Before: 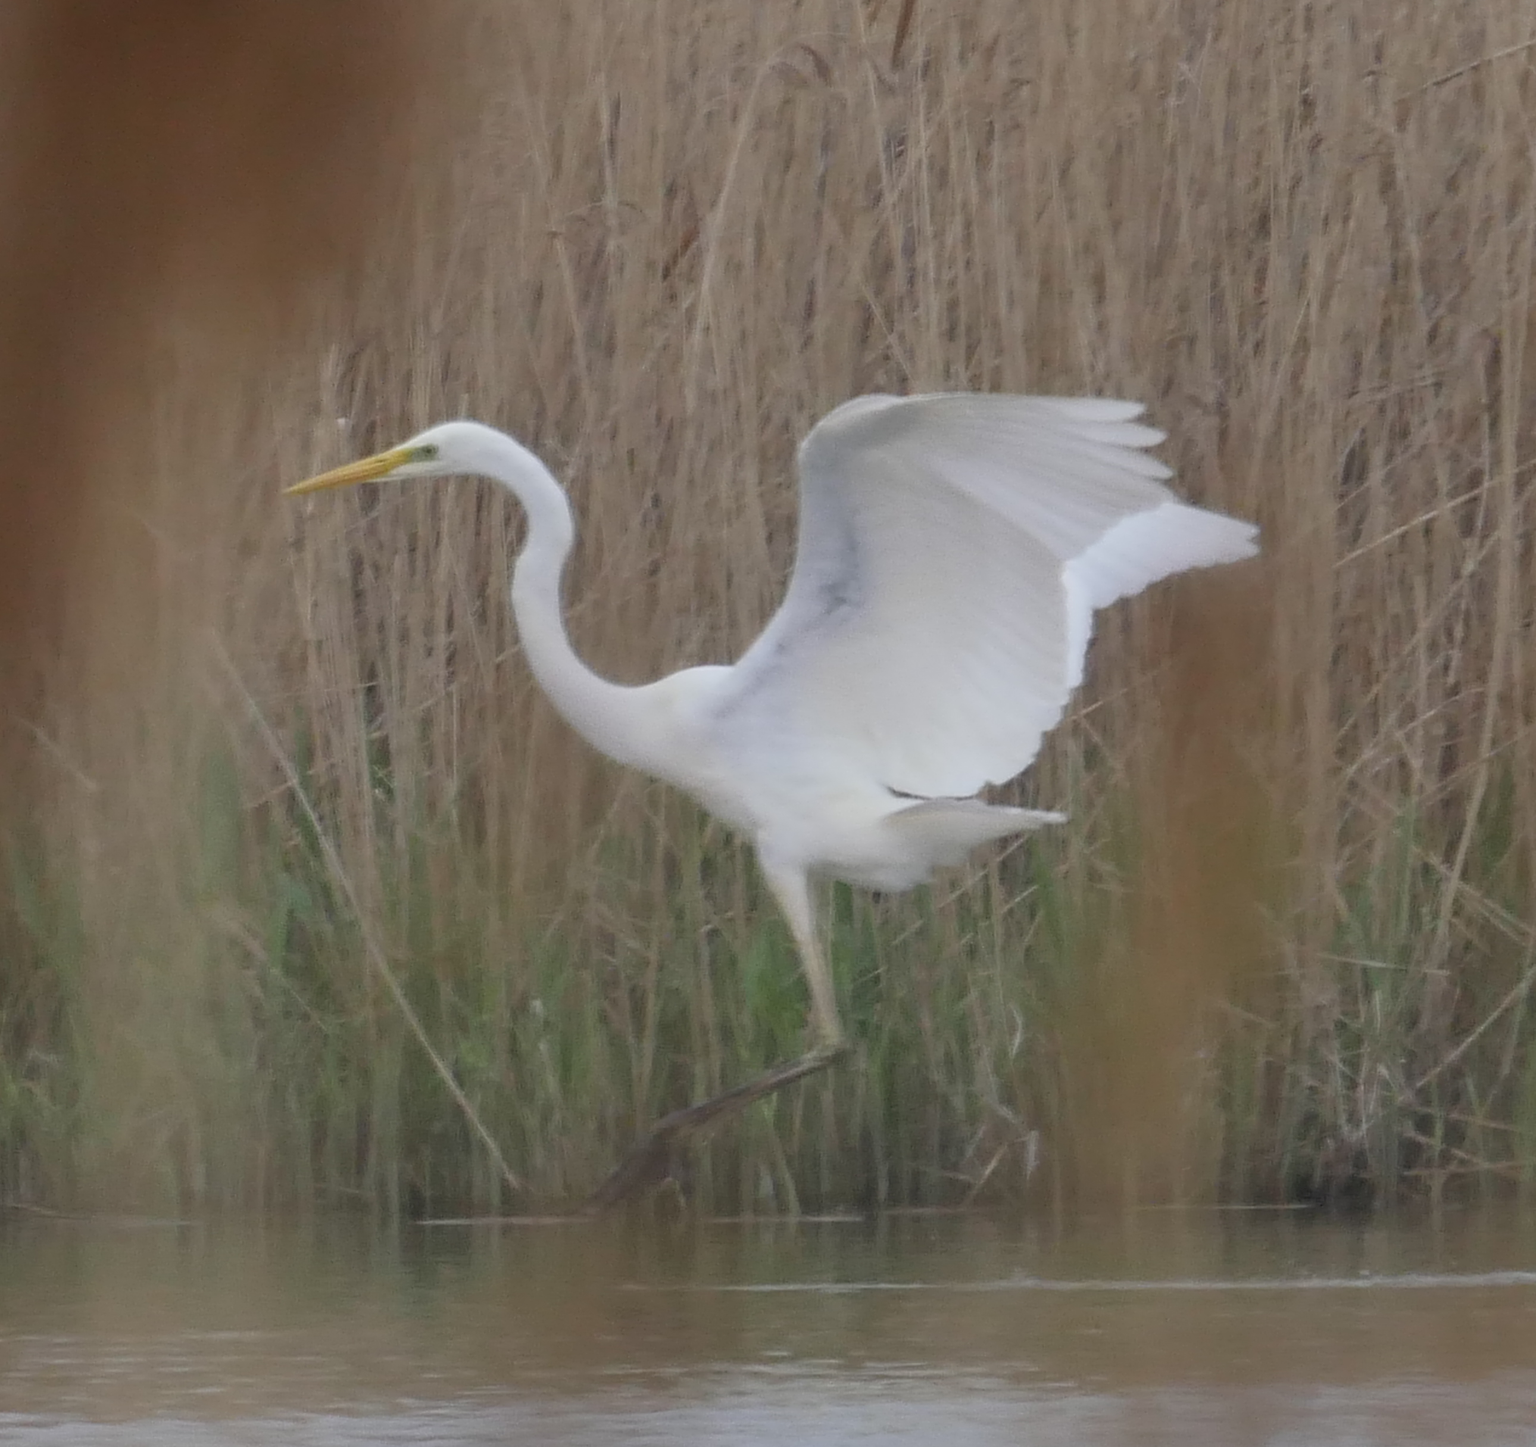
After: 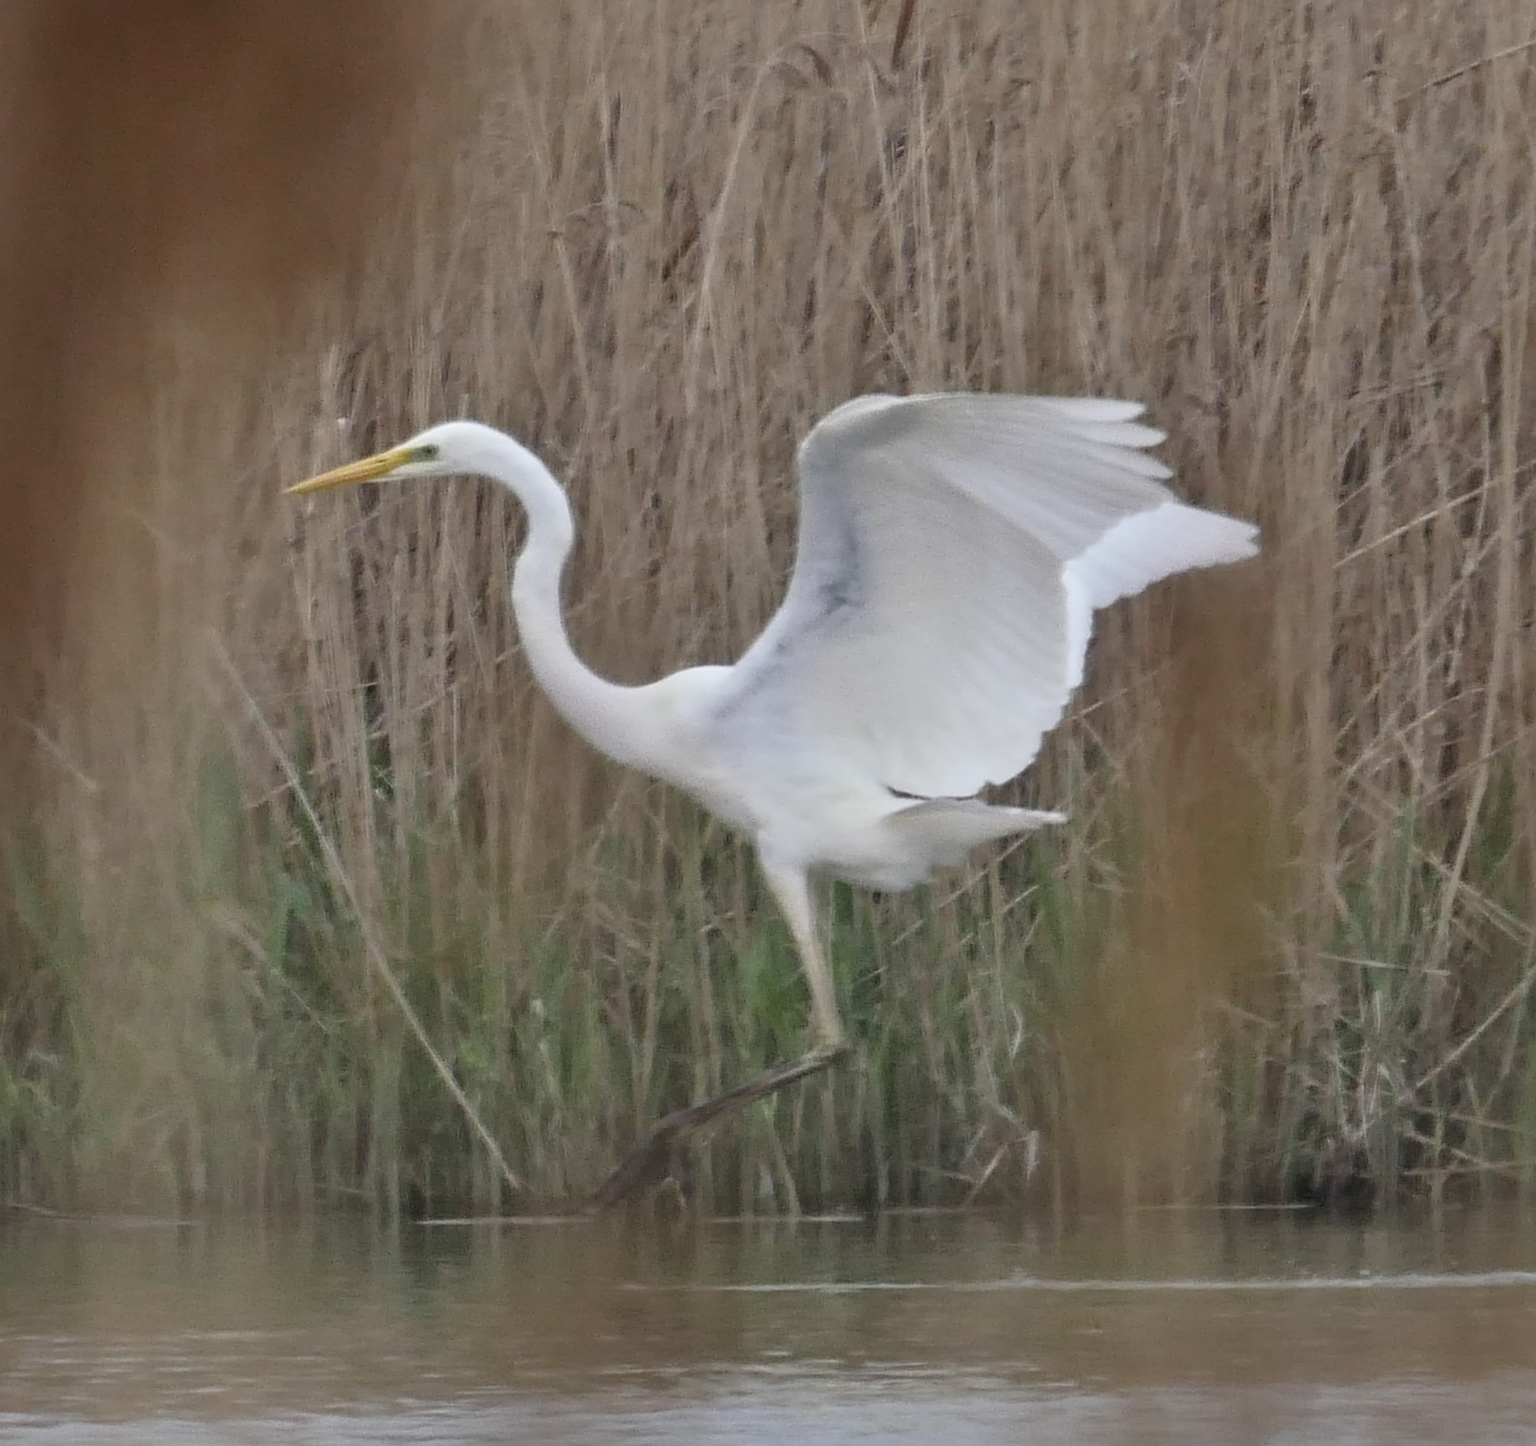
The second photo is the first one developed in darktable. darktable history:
local contrast: mode bilateral grid, contrast 25, coarseness 60, detail 151%, midtone range 0.2
